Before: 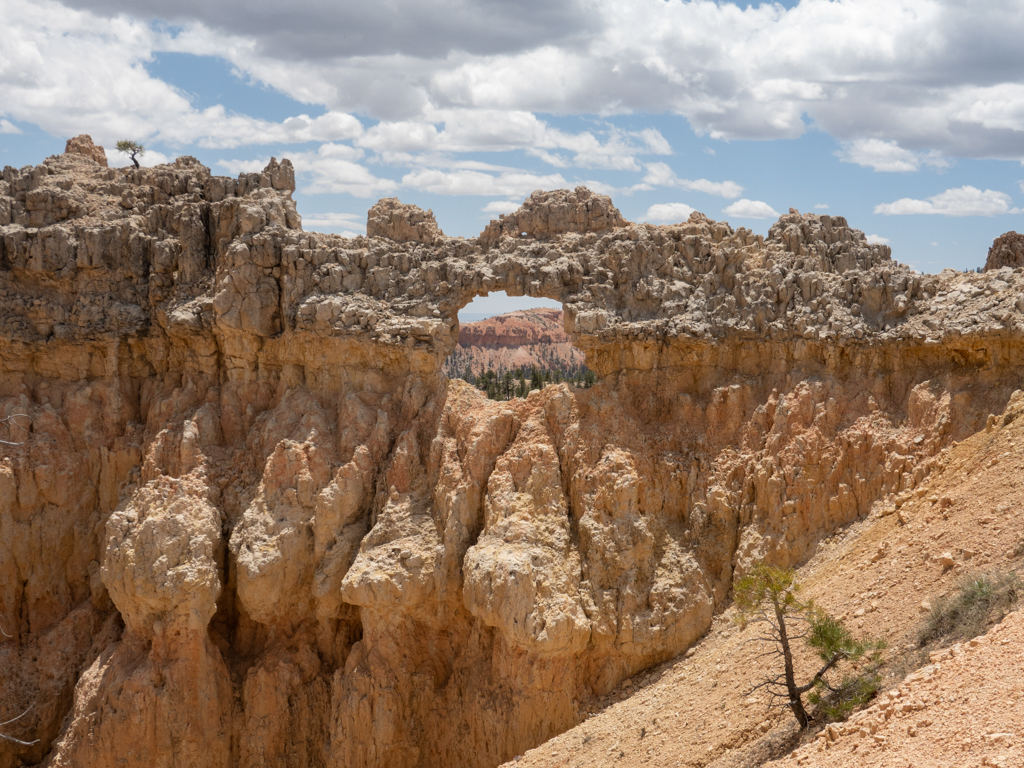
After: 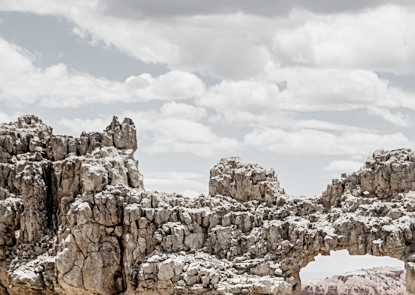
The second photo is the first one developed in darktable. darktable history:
local contrast: on, module defaults
filmic rgb: black relative exposure -5.14 EV, white relative exposure 3.98 EV, hardness 2.9, contrast 1.404, highlights saturation mix -28.67%, preserve chrominance no, color science v5 (2021), contrast in shadows safe, contrast in highlights safe
shadows and highlights: white point adjustment 0.059, soften with gaussian
sharpen: on, module defaults
crop: left 15.443%, top 5.42%, right 44.005%, bottom 56.125%
exposure: black level correction 0, exposure 0.896 EV, compensate exposure bias true, compensate highlight preservation false
